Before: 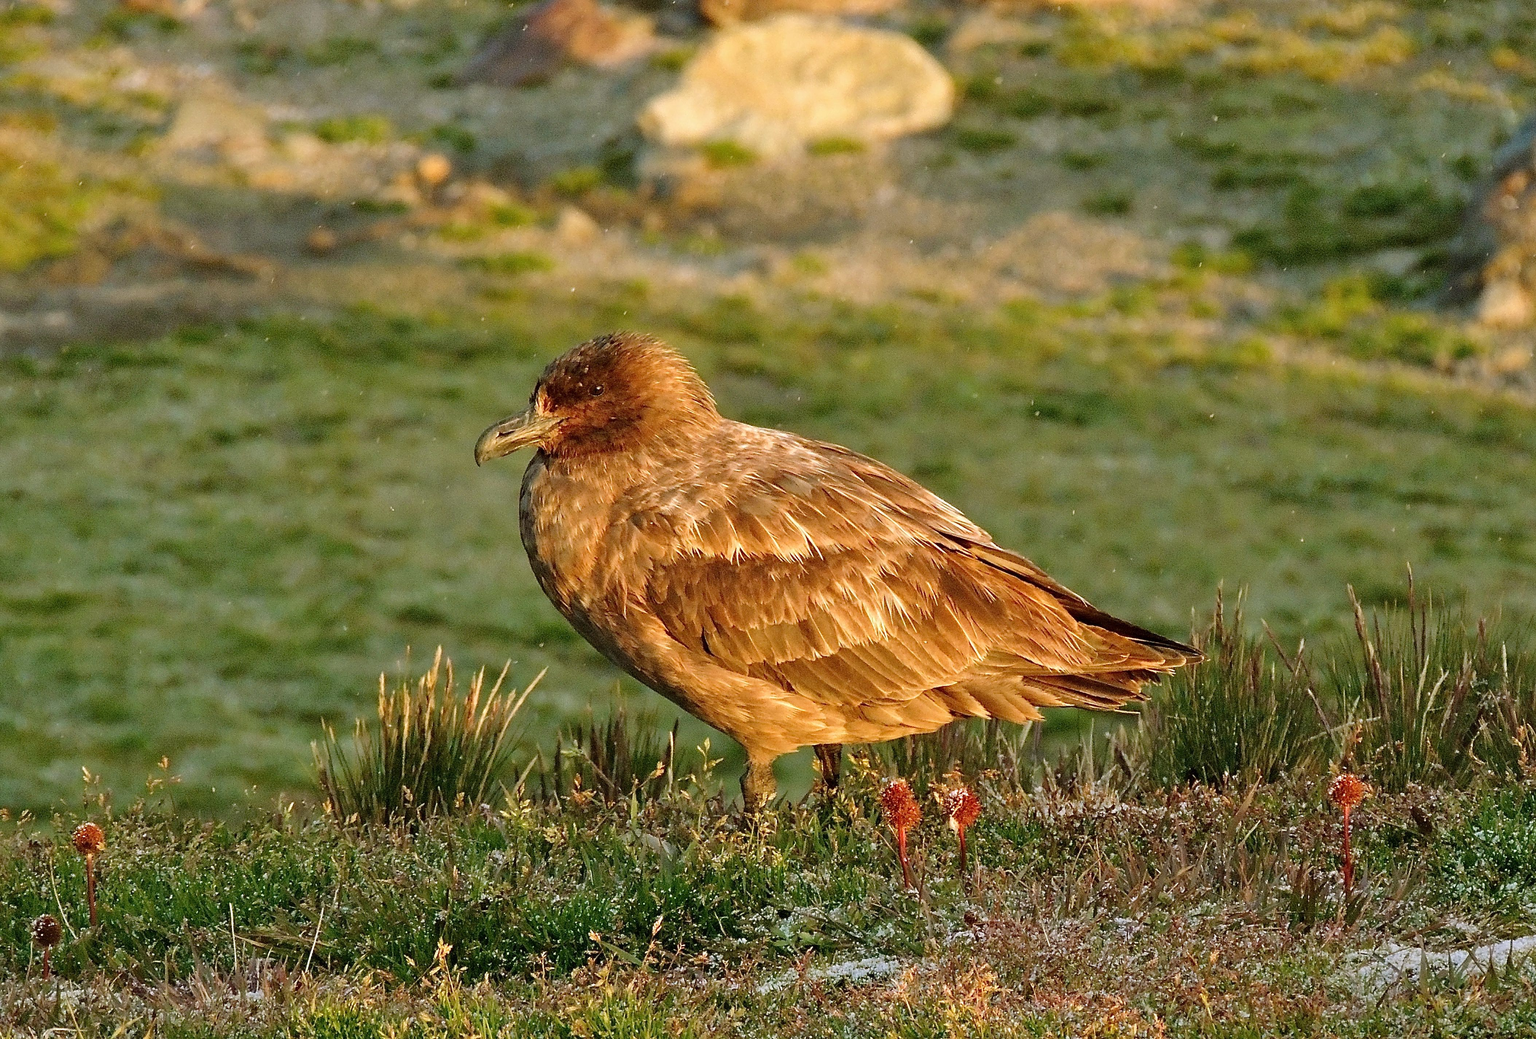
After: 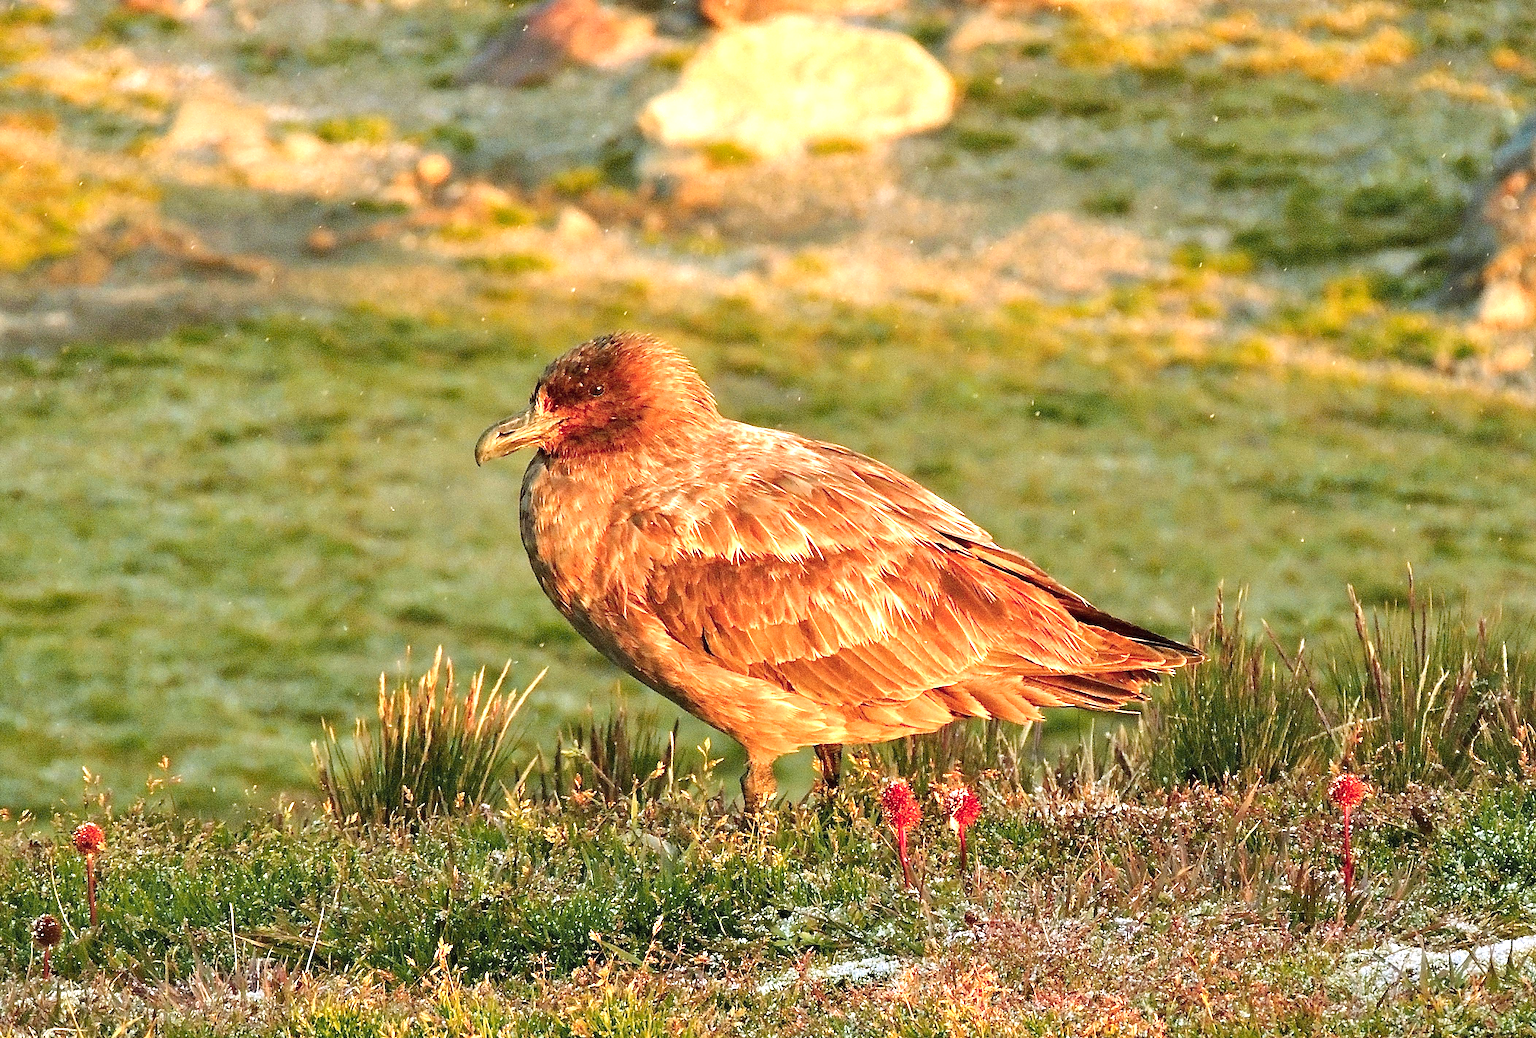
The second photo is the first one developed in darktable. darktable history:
color zones: curves: ch1 [(0.309, 0.524) (0.41, 0.329) (0.508, 0.509)]; ch2 [(0.25, 0.457) (0.75, 0.5)]
exposure: black level correction 0, exposure 1 EV, compensate highlight preservation false
